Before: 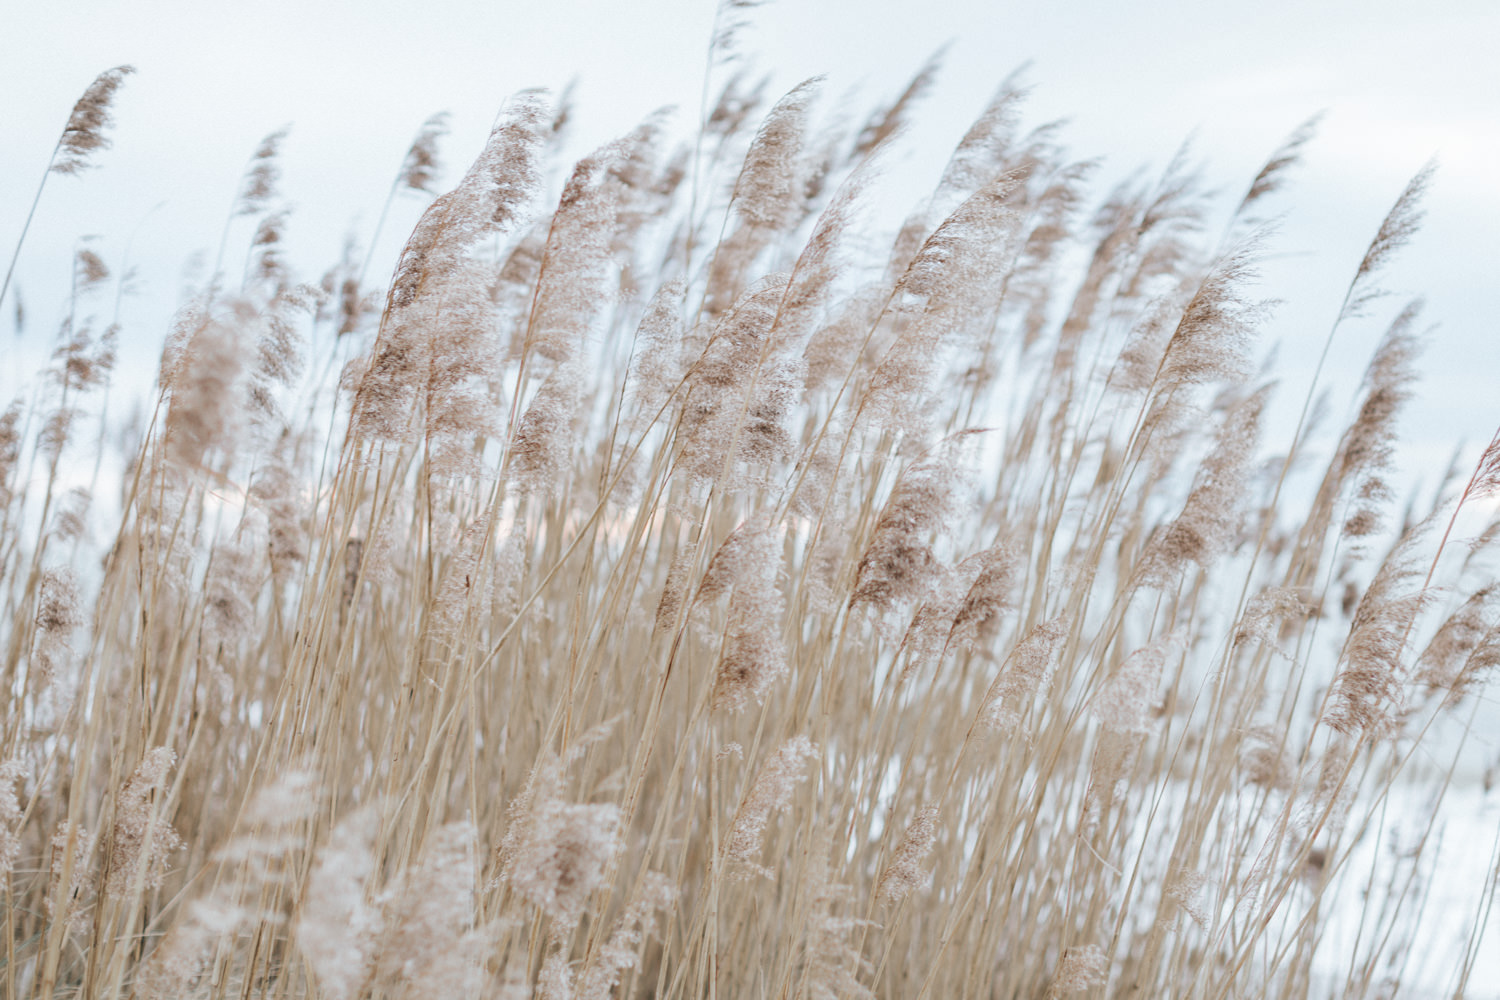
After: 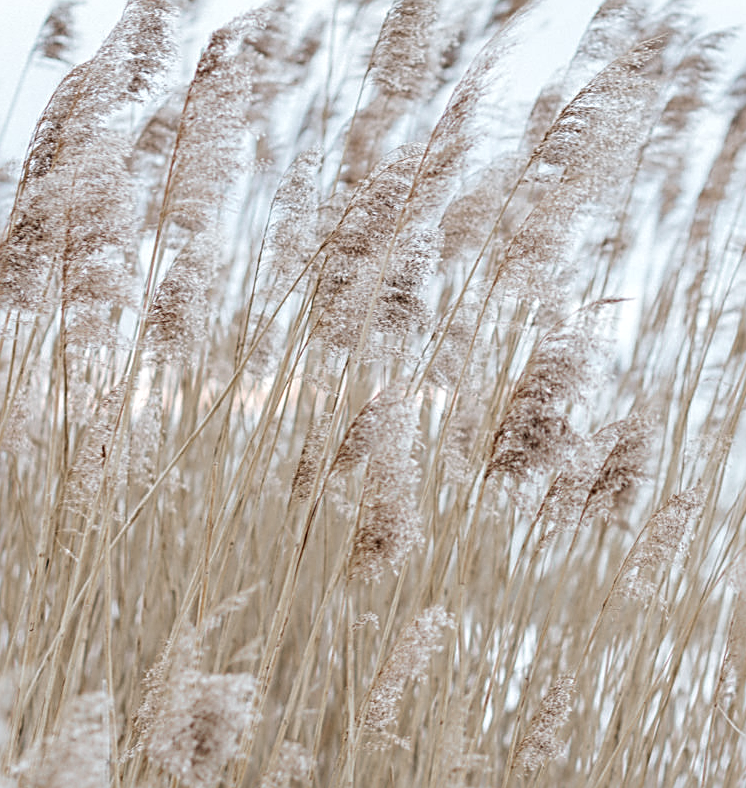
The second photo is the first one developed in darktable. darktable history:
crop and rotate: angle 0.015°, left 24.303%, top 13.024%, right 25.902%, bottom 8.127%
sharpen: radius 2.586, amount 0.684
local contrast: detail 130%
